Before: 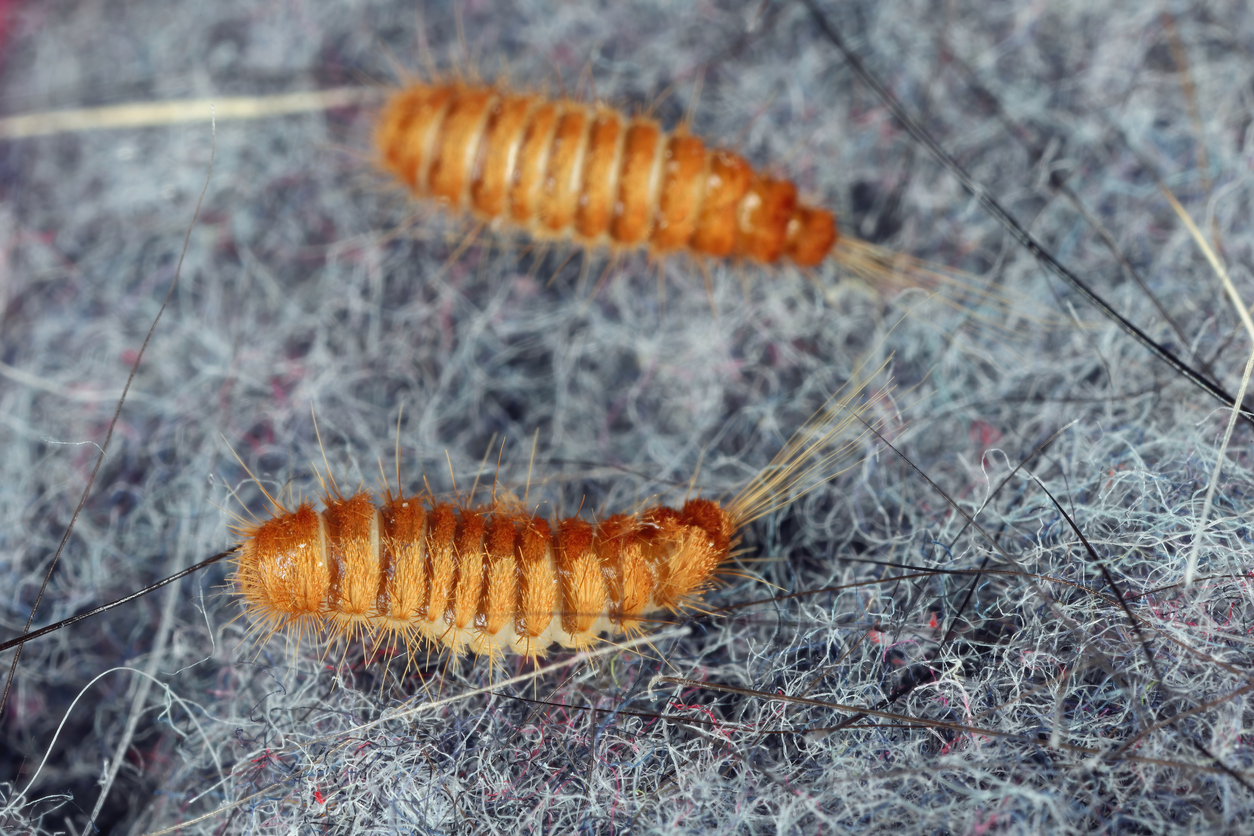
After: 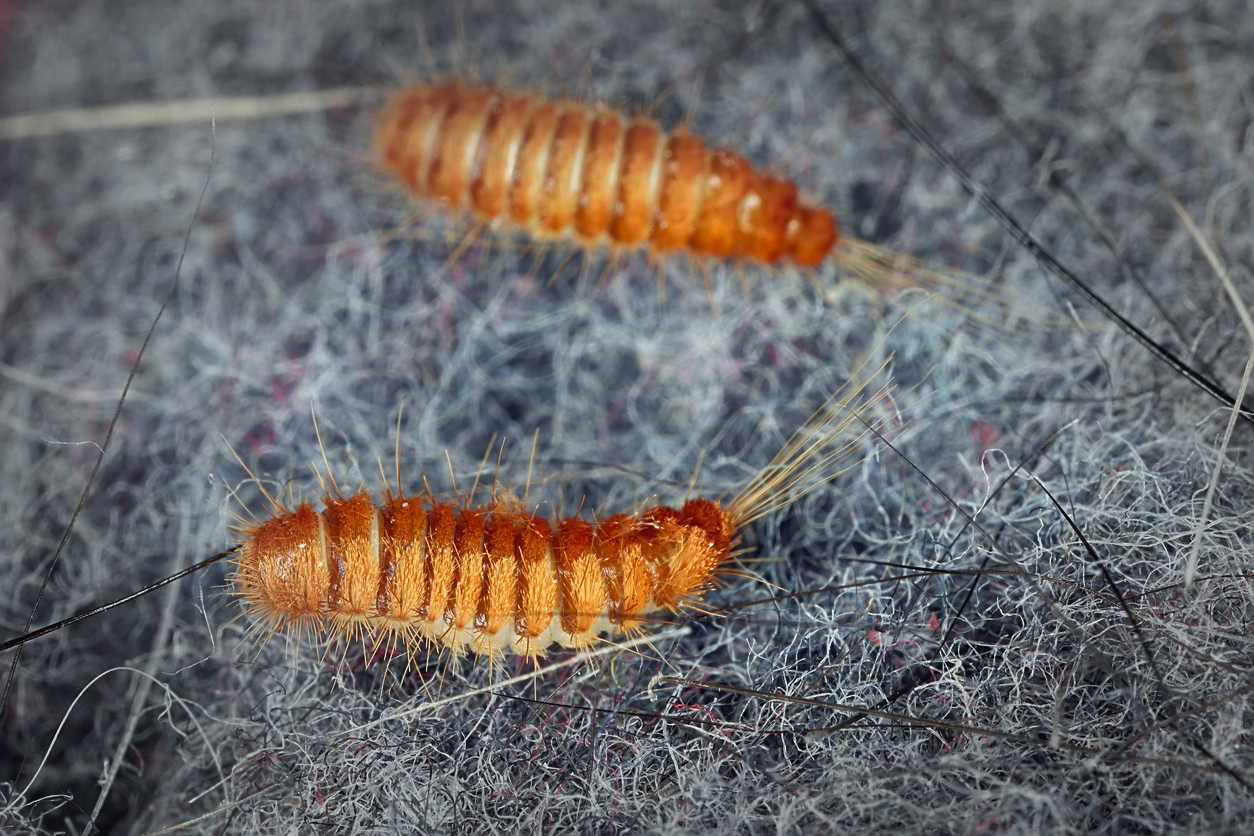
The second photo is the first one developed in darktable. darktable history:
tone curve: curves: ch0 [(0, 0.024) (0.119, 0.146) (0.474, 0.464) (0.718, 0.721) (0.817, 0.839) (1, 0.998)]; ch1 [(0, 0) (0.377, 0.416) (0.439, 0.451) (0.477, 0.477) (0.501, 0.497) (0.538, 0.544) (0.58, 0.602) (0.664, 0.676) (0.783, 0.804) (1, 1)]; ch2 [(0, 0) (0.38, 0.405) (0.463, 0.456) (0.498, 0.497) (0.524, 0.535) (0.578, 0.576) (0.648, 0.665) (1, 1)], color space Lab, independent channels, preserve colors none
sharpen: on, module defaults
vignetting: fall-off start 49%, automatic ratio true, width/height ratio 1.295
